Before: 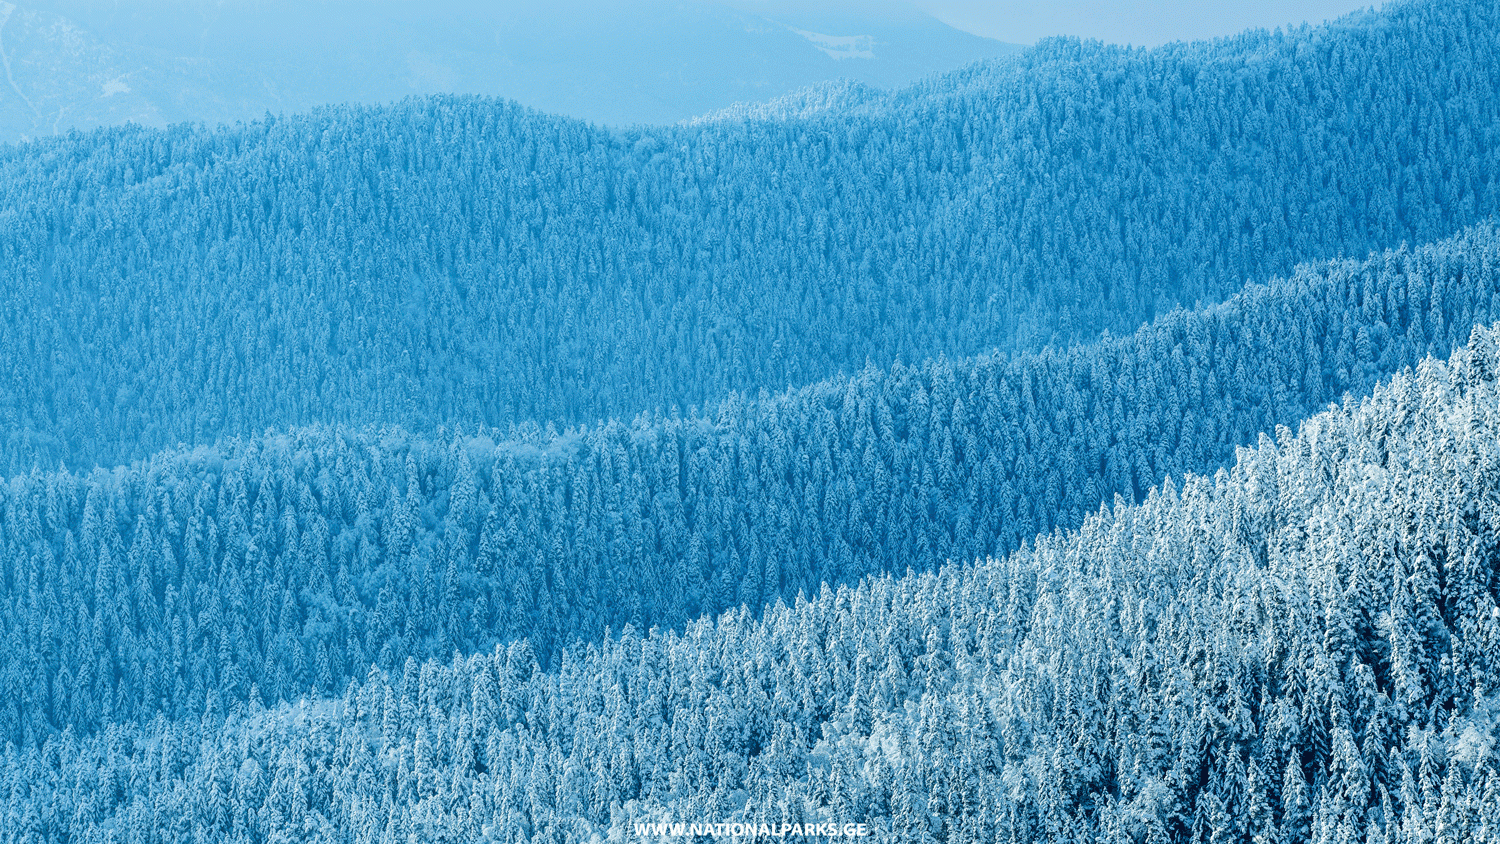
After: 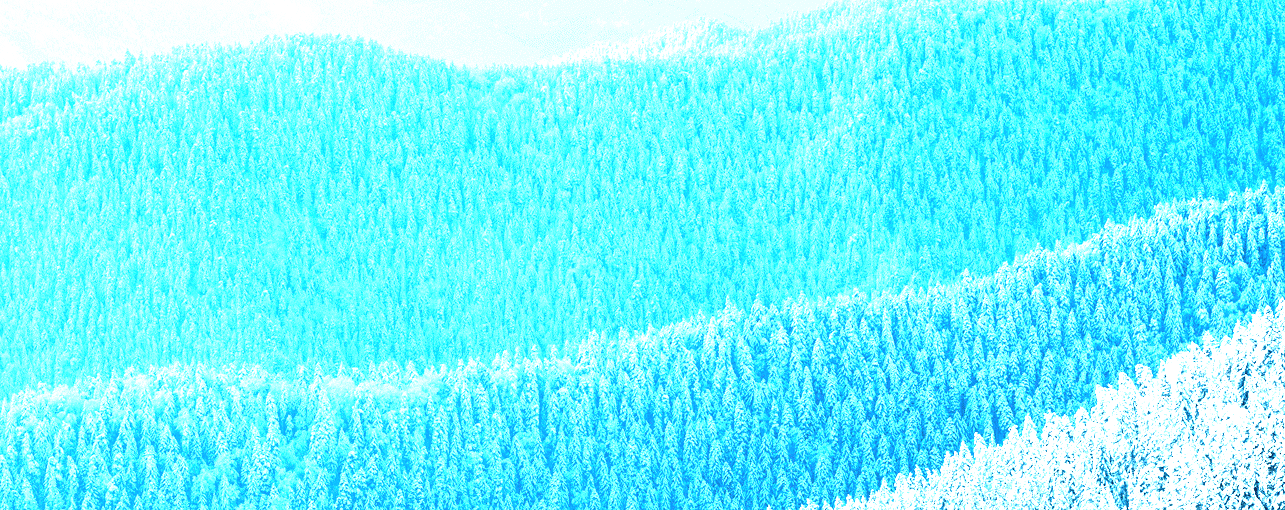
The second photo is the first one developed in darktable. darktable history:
crop and rotate: left 9.345%, top 7.22%, right 4.982%, bottom 32.331%
exposure: exposure 2.04 EV, compensate highlight preservation false
